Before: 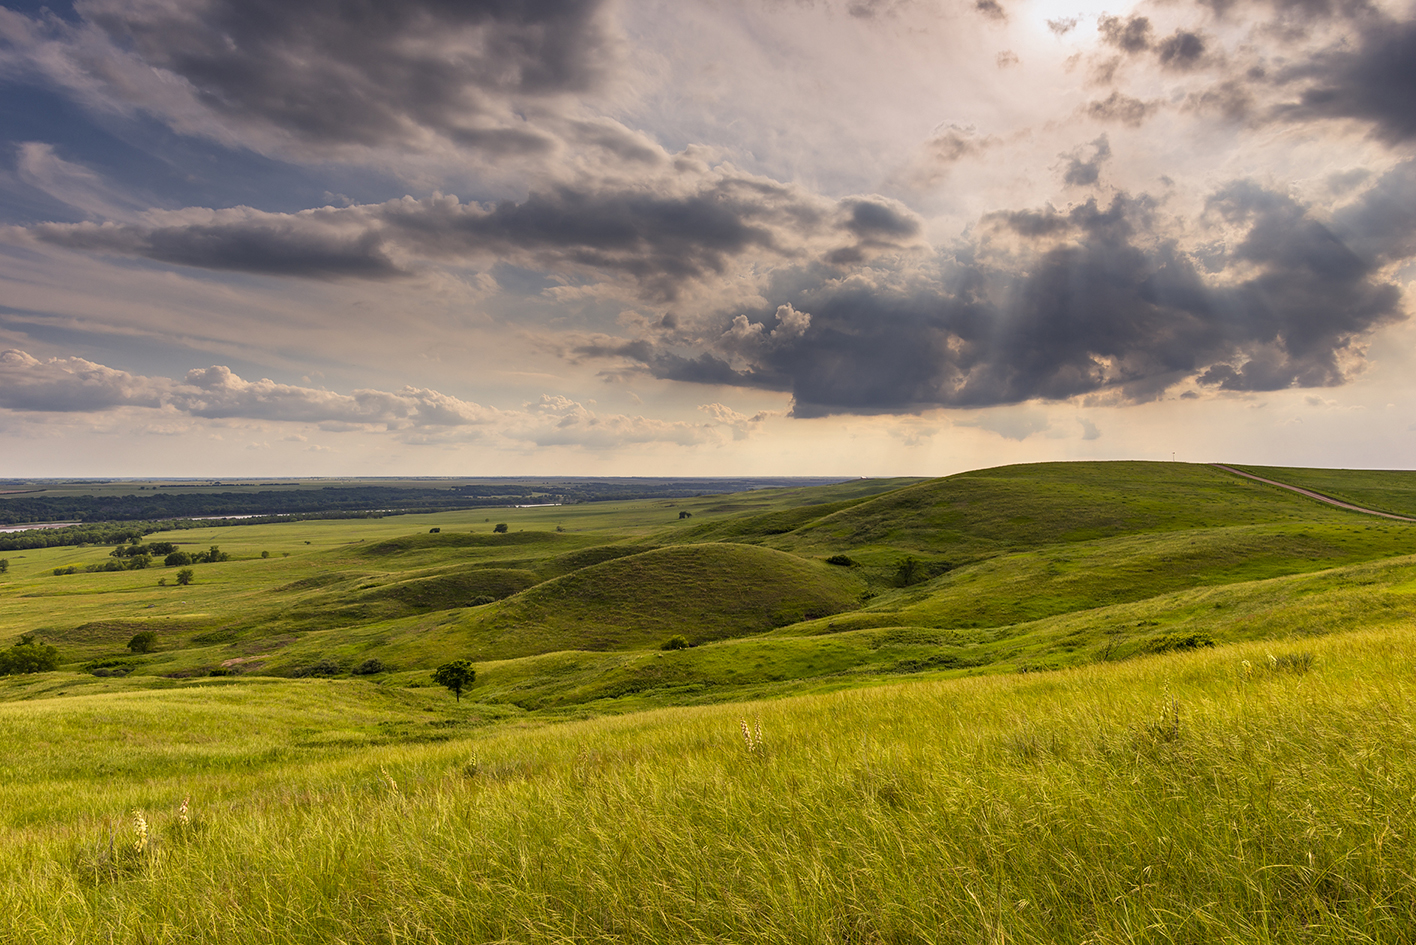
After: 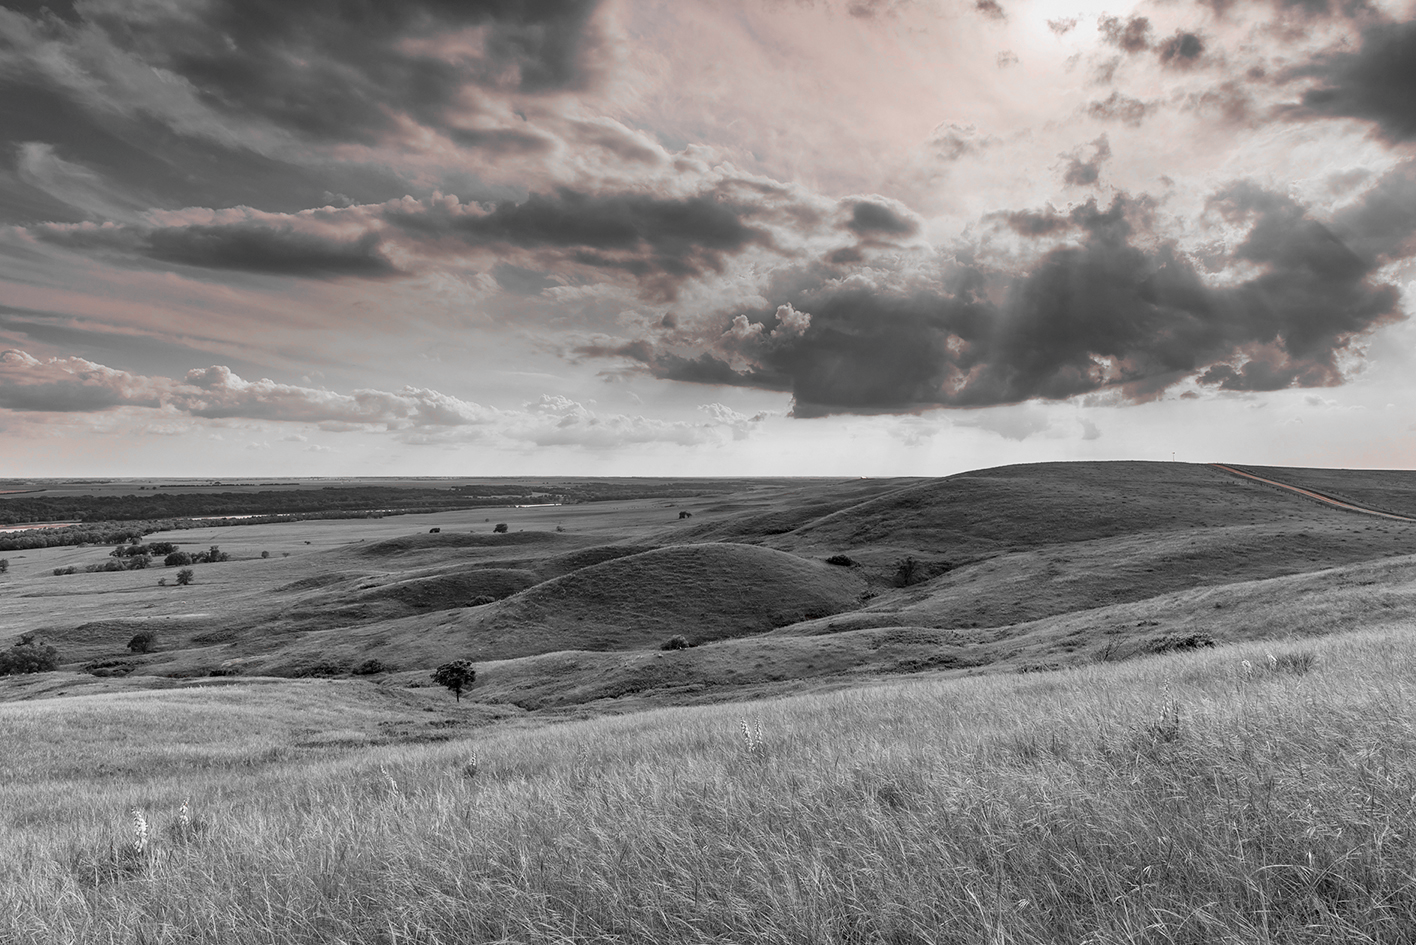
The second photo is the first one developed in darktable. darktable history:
velvia: strength 45%
color zones: curves: ch1 [(0, 0.006) (0.094, 0.285) (0.171, 0.001) (0.429, 0.001) (0.571, 0.003) (0.714, 0.004) (0.857, 0.004) (1, 0.006)]
